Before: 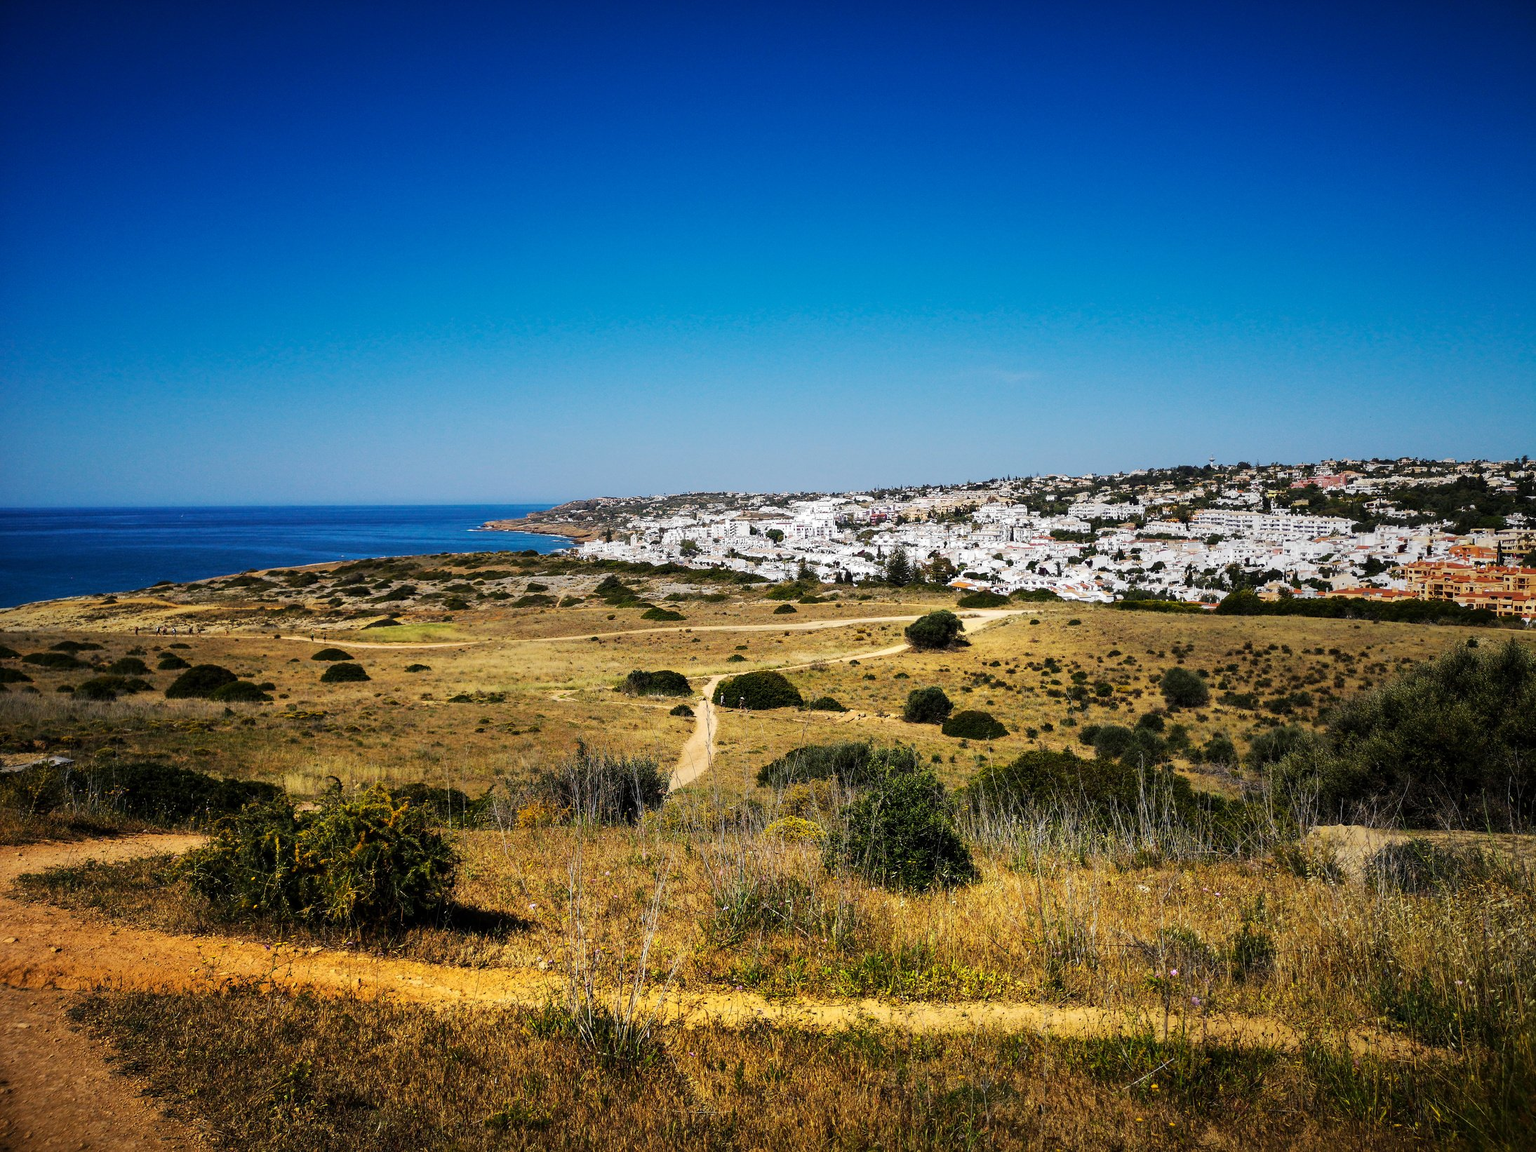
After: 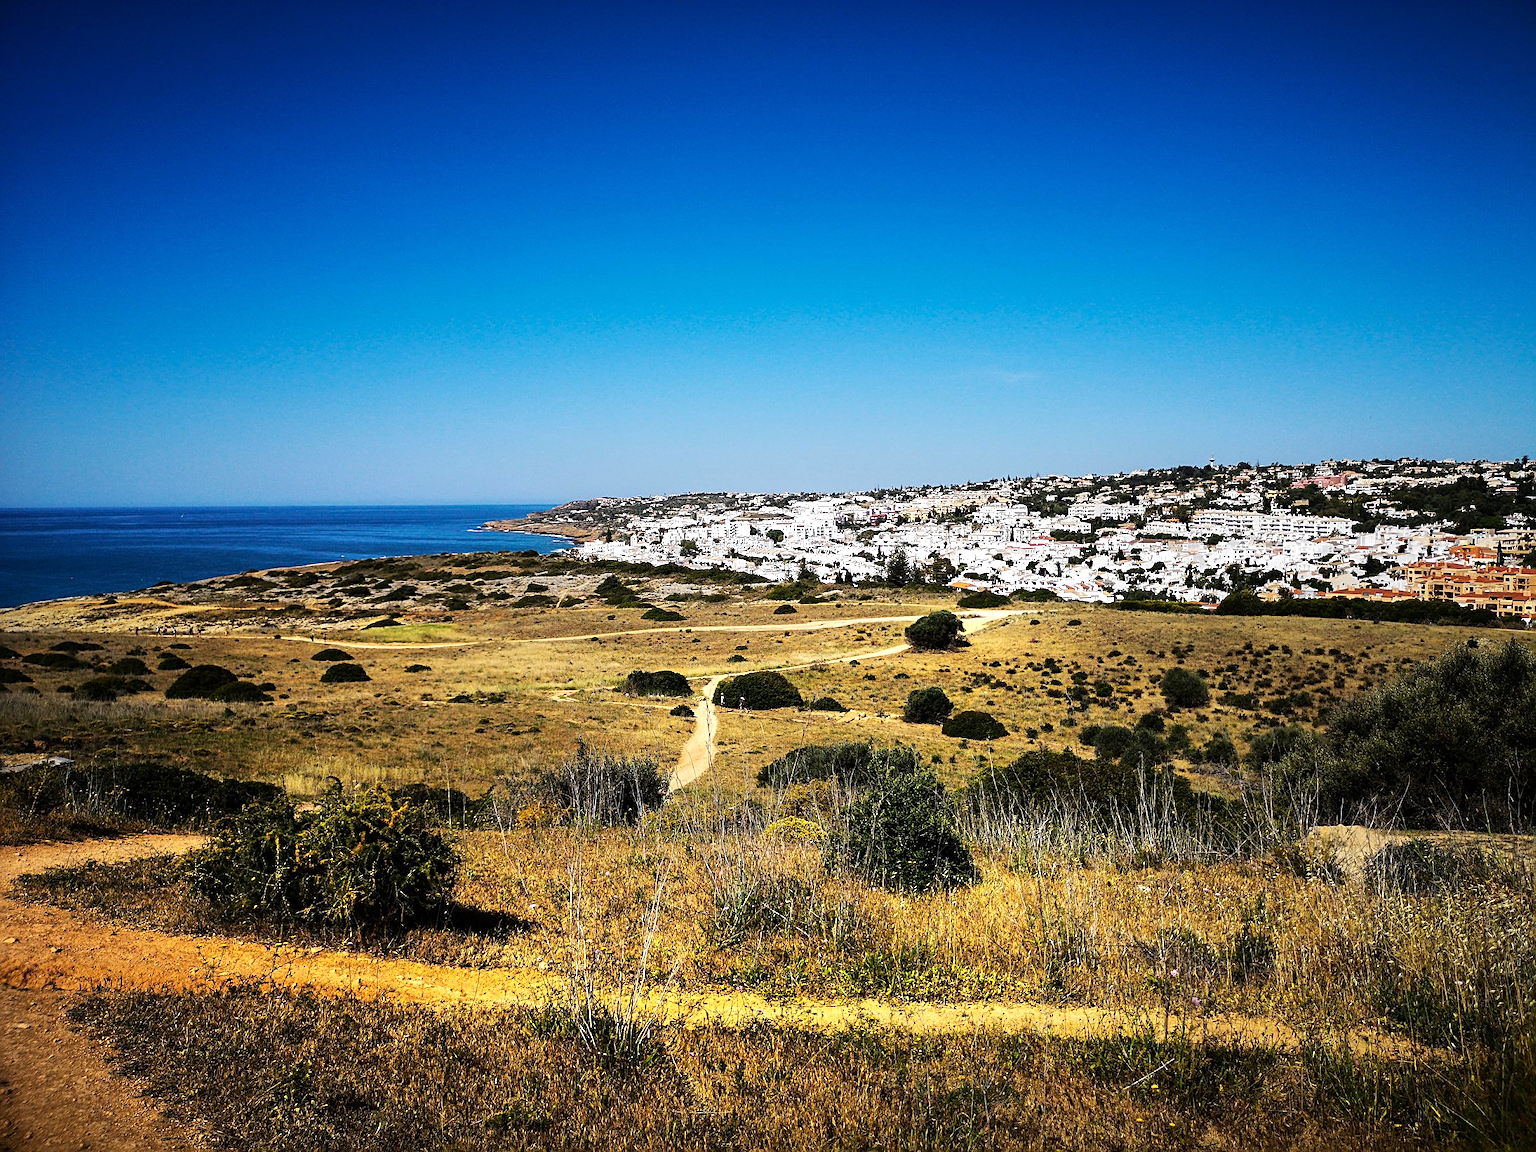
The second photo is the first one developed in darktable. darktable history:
tone equalizer: -8 EV -0.452 EV, -7 EV -0.392 EV, -6 EV -0.298 EV, -5 EV -0.187 EV, -3 EV 0.206 EV, -2 EV 0.349 EV, -1 EV 0.39 EV, +0 EV 0.414 EV, edges refinement/feathering 500, mask exposure compensation -1.57 EV, preserve details no
sharpen: on, module defaults
